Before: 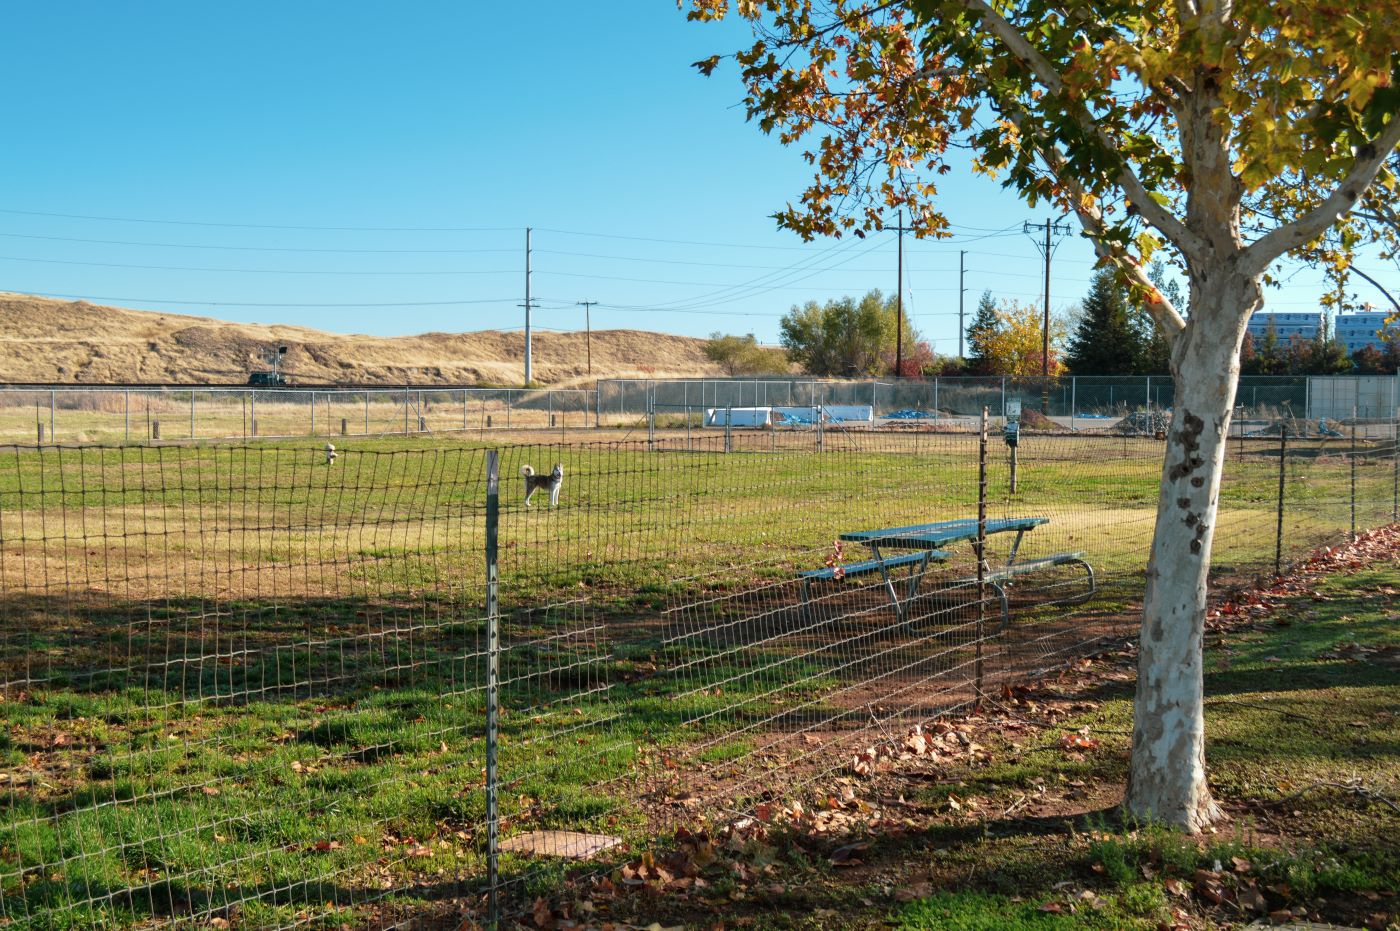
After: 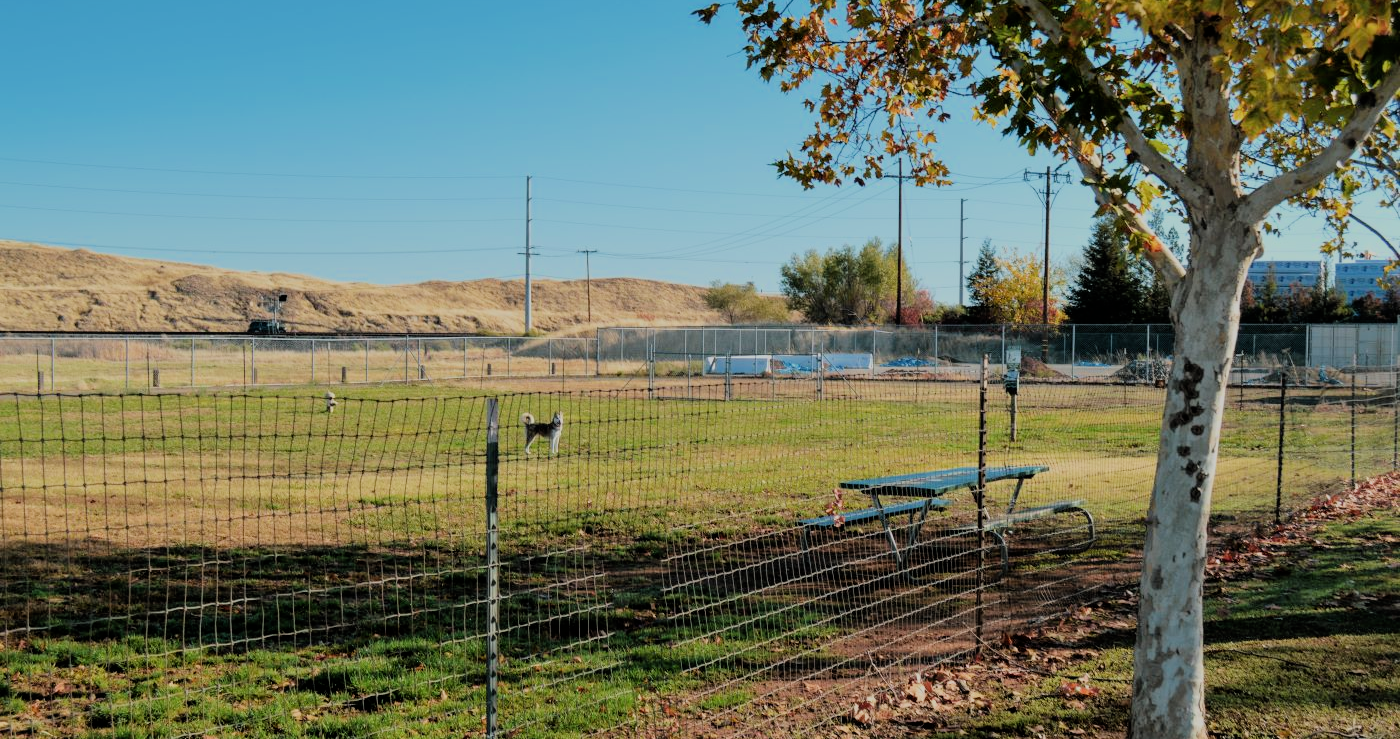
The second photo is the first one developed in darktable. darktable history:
filmic rgb: black relative exposure -6.15 EV, white relative exposure 6.96 EV, hardness 2.23, color science v6 (2022)
crop and rotate: top 5.667%, bottom 14.937%
